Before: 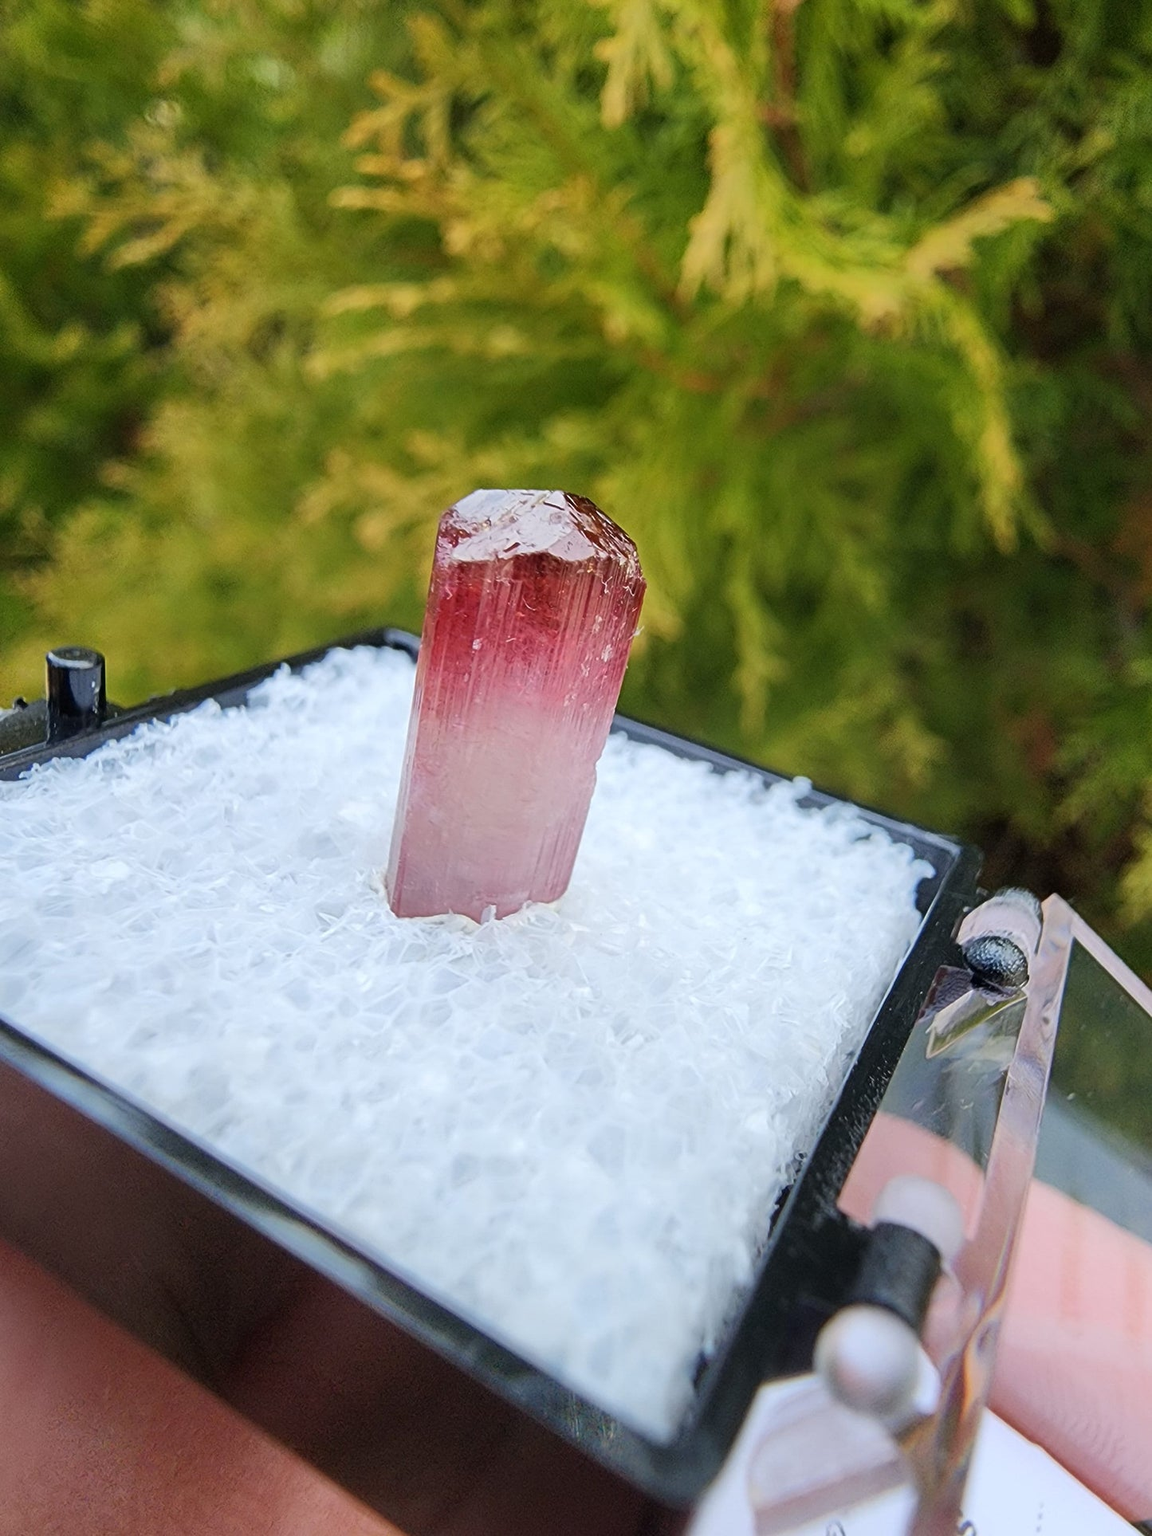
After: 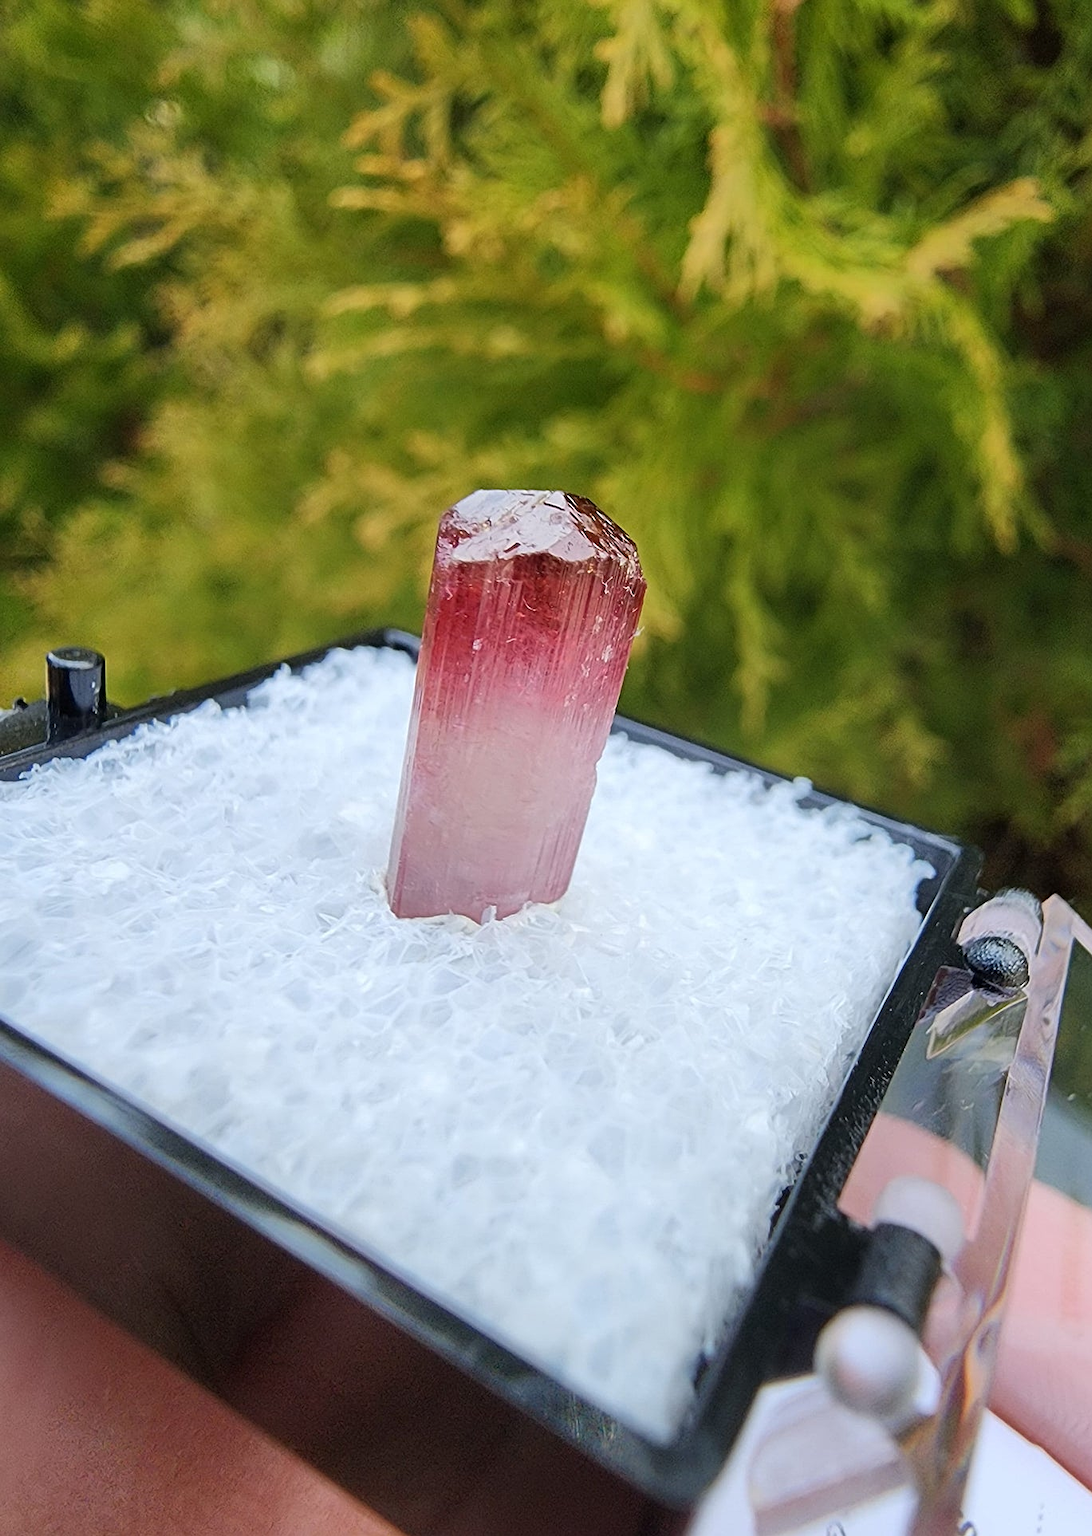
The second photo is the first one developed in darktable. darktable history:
sharpen: radius 1.272, amount 0.305, threshold 0
crop and rotate: right 5.167%
